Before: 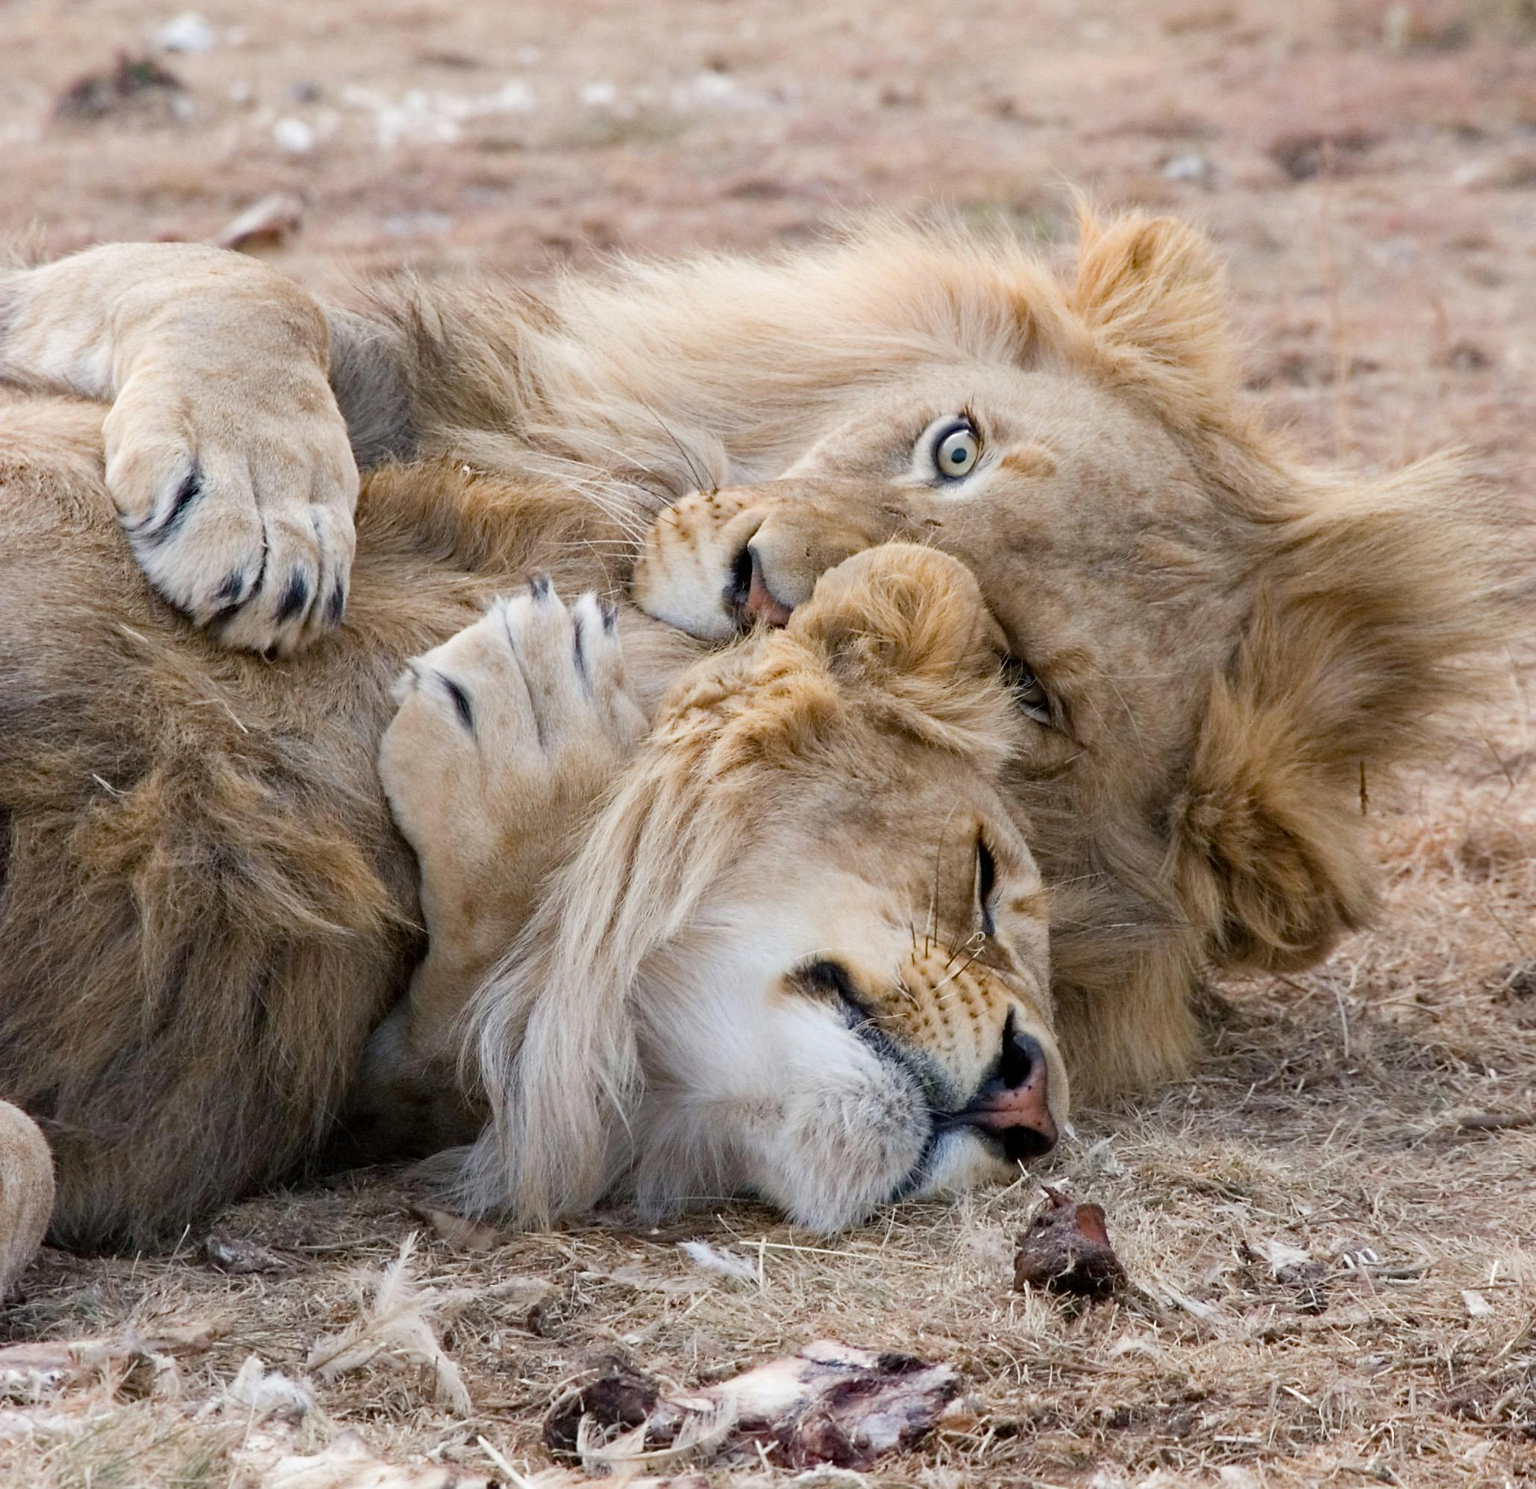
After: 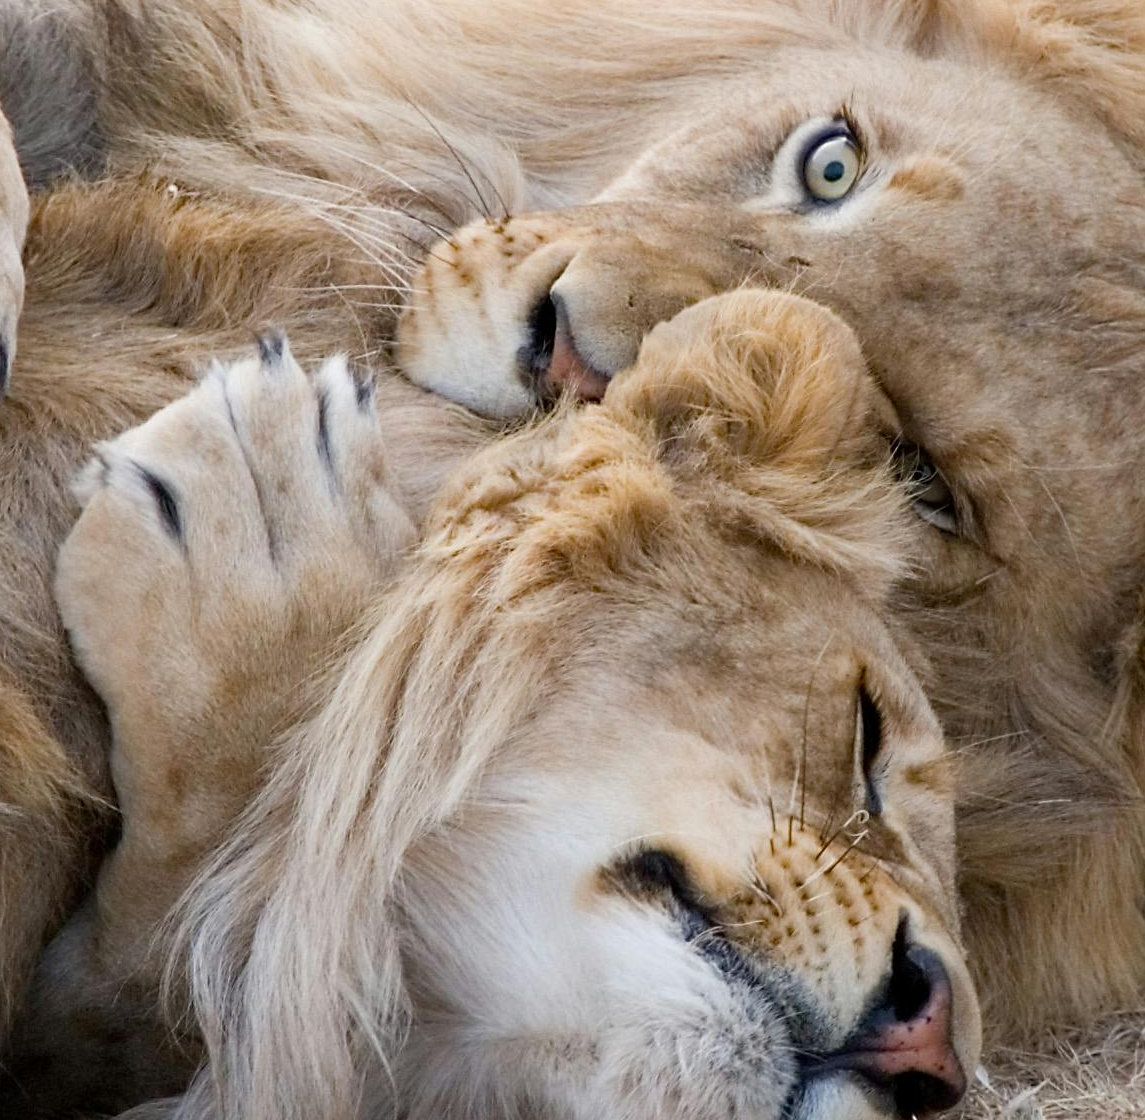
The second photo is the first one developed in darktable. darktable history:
crop and rotate: left 21.986%, top 22.043%, right 22.445%, bottom 21.872%
